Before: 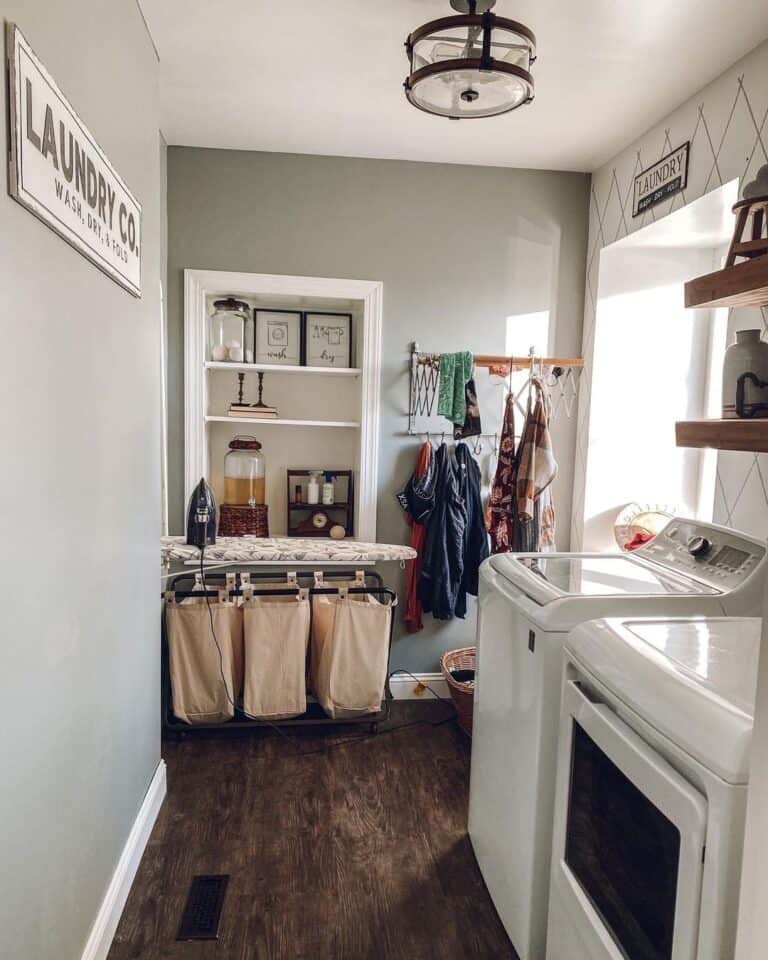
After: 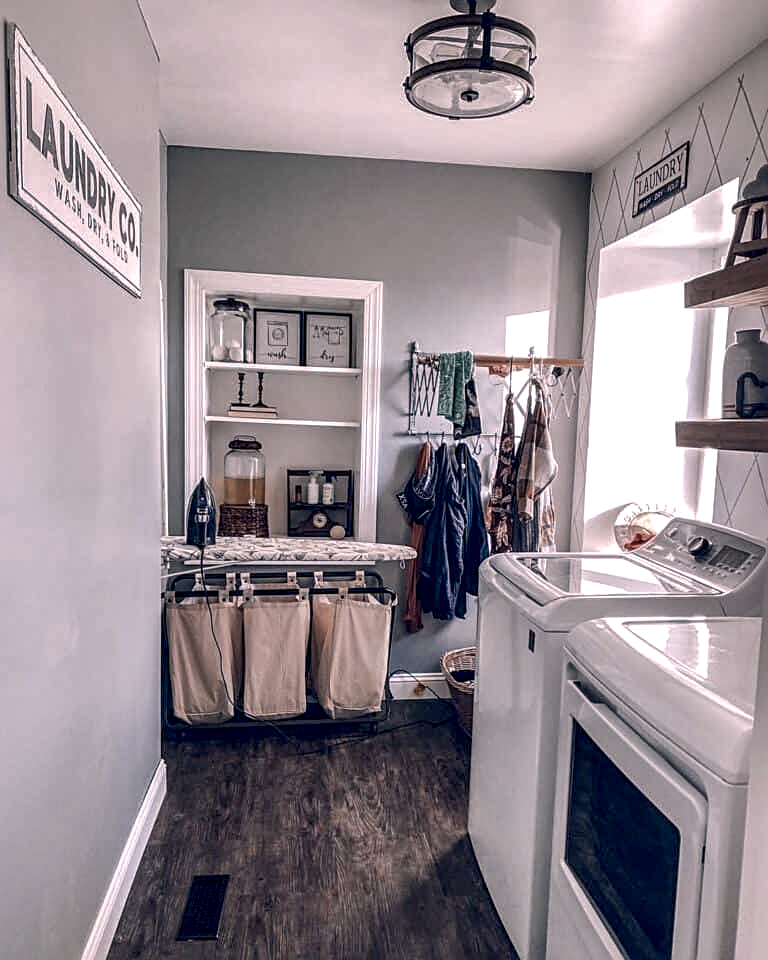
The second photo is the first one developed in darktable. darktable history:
local contrast: highlights 60%, shadows 60%, detail 160%
color zones: curves: ch0 [(0, 0.5) (0.125, 0.4) (0.25, 0.5) (0.375, 0.4) (0.5, 0.4) (0.625, 0.35) (0.75, 0.35) (0.875, 0.5)]; ch1 [(0, 0.35) (0.125, 0.45) (0.25, 0.35) (0.375, 0.35) (0.5, 0.35) (0.625, 0.35) (0.75, 0.45) (0.875, 0.35)]; ch2 [(0, 0.6) (0.125, 0.5) (0.25, 0.5) (0.375, 0.6) (0.5, 0.6) (0.625, 0.5) (0.75, 0.5) (0.875, 0.5)]
shadows and highlights: on, module defaults
sharpen: on, module defaults
color correction: highlights a* 14.46, highlights b* 5.85, shadows a* -5.53, shadows b* -15.24, saturation 0.85
color calibration: illuminant as shot in camera, x 0.358, y 0.373, temperature 4628.91 K
